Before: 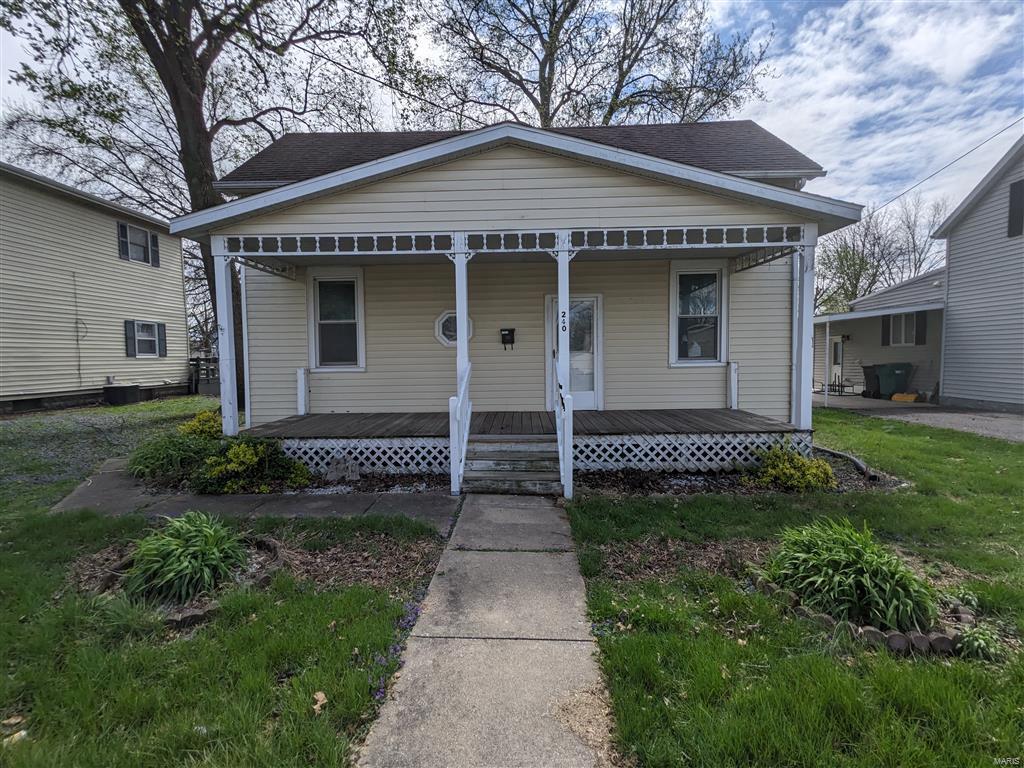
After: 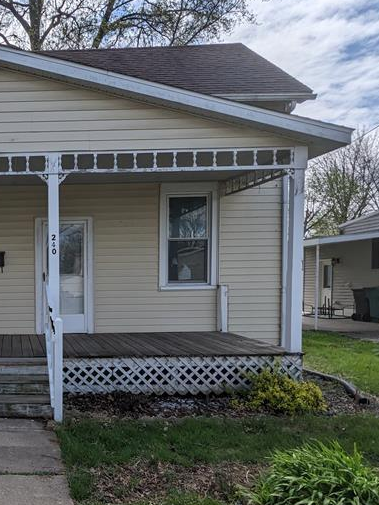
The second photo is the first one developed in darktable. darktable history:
crop and rotate: left 49.888%, top 10.125%, right 13.098%, bottom 23.997%
